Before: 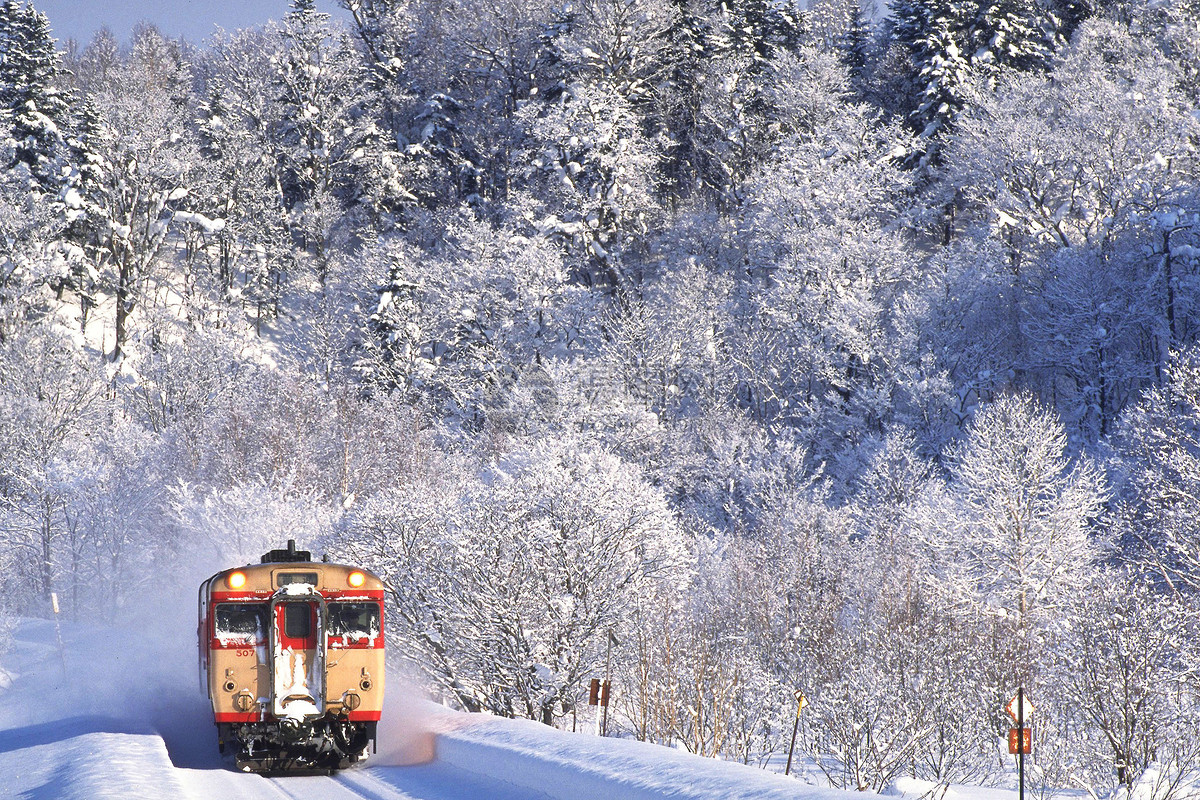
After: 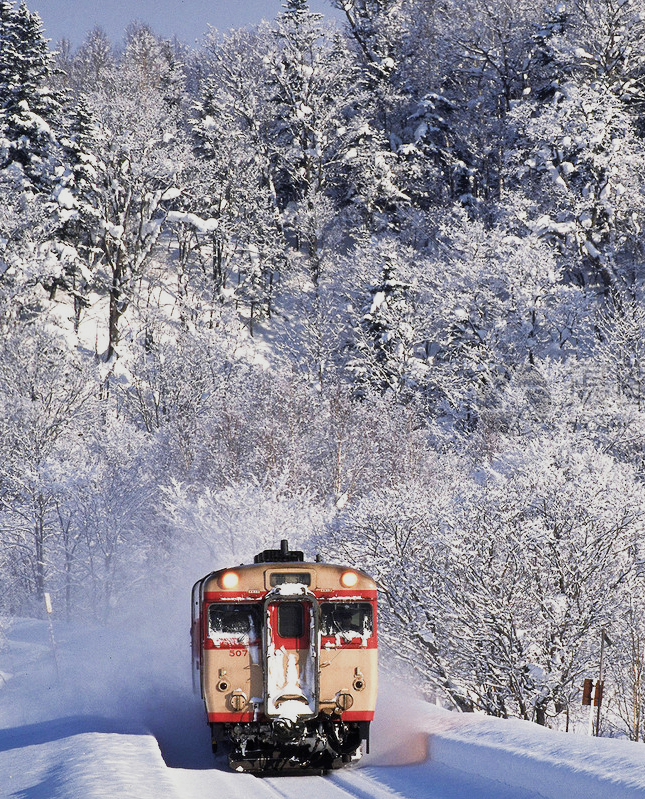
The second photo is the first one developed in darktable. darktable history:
exposure: black level correction 0, compensate exposure bias true, compensate highlight preservation false
crop: left 0.587%, right 45.588%, bottom 0.086%
filmic rgb: middle gray luminance 21.73%, black relative exposure -14 EV, white relative exposure 2.96 EV, threshold 6 EV, target black luminance 0%, hardness 8.81, latitude 59.69%, contrast 1.208, highlights saturation mix 5%, shadows ↔ highlights balance 41.6%, add noise in highlights 0, color science v3 (2019), use custom middle-gray values true, iterations of high-quality reconstruction 0, contrast in highlights soft, enable highlight reconstruction true
shadows and highlights: soften with gaussian
